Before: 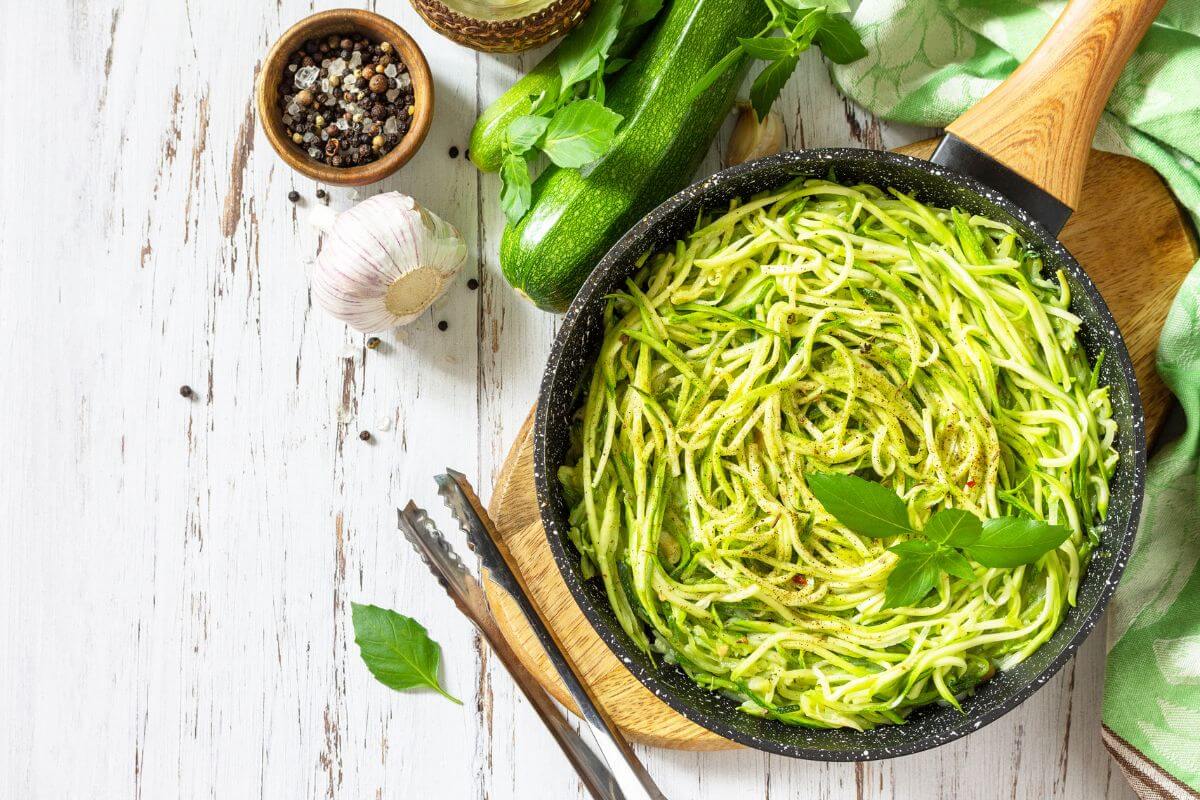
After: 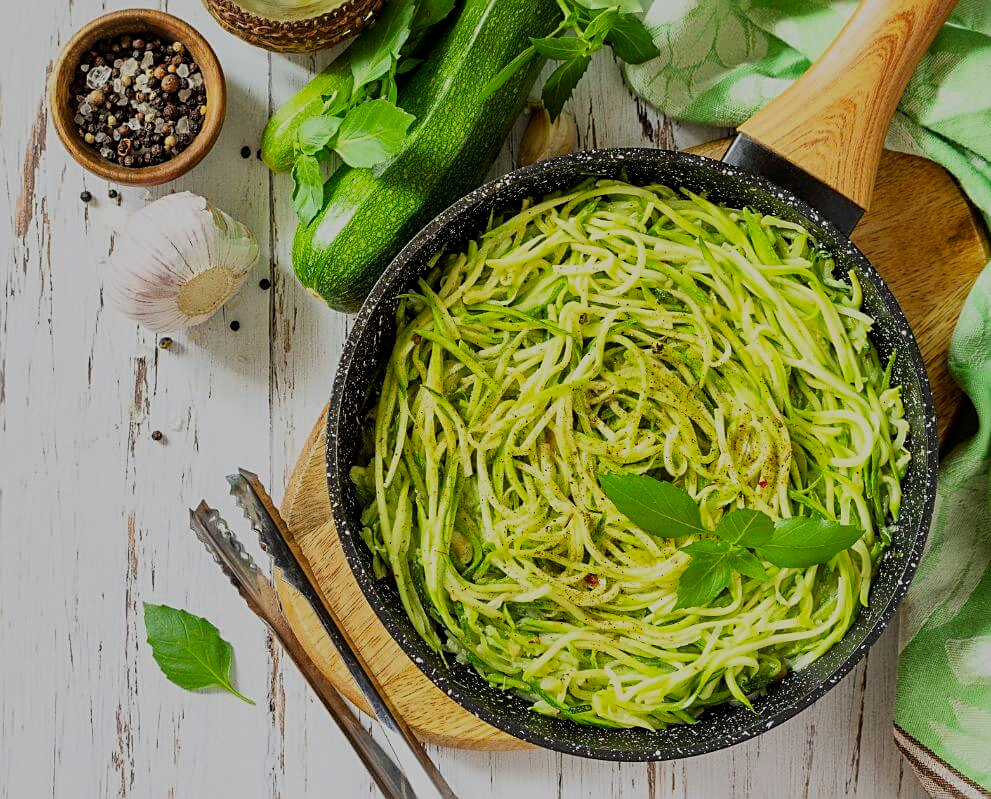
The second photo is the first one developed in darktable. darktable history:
sharpen: on, module defaults
filmic rgb: black relative exposure -16 EV, white relative exposure 6.09 EV, hardness 5.24, color science v6 (2022)
contrast brightness saturation: brightness -0.086
crop: left 17.34%, bottom 0.028%
shadows and highlights: shadows -20.3, white point adjustment -2.14, highlights -35.18
